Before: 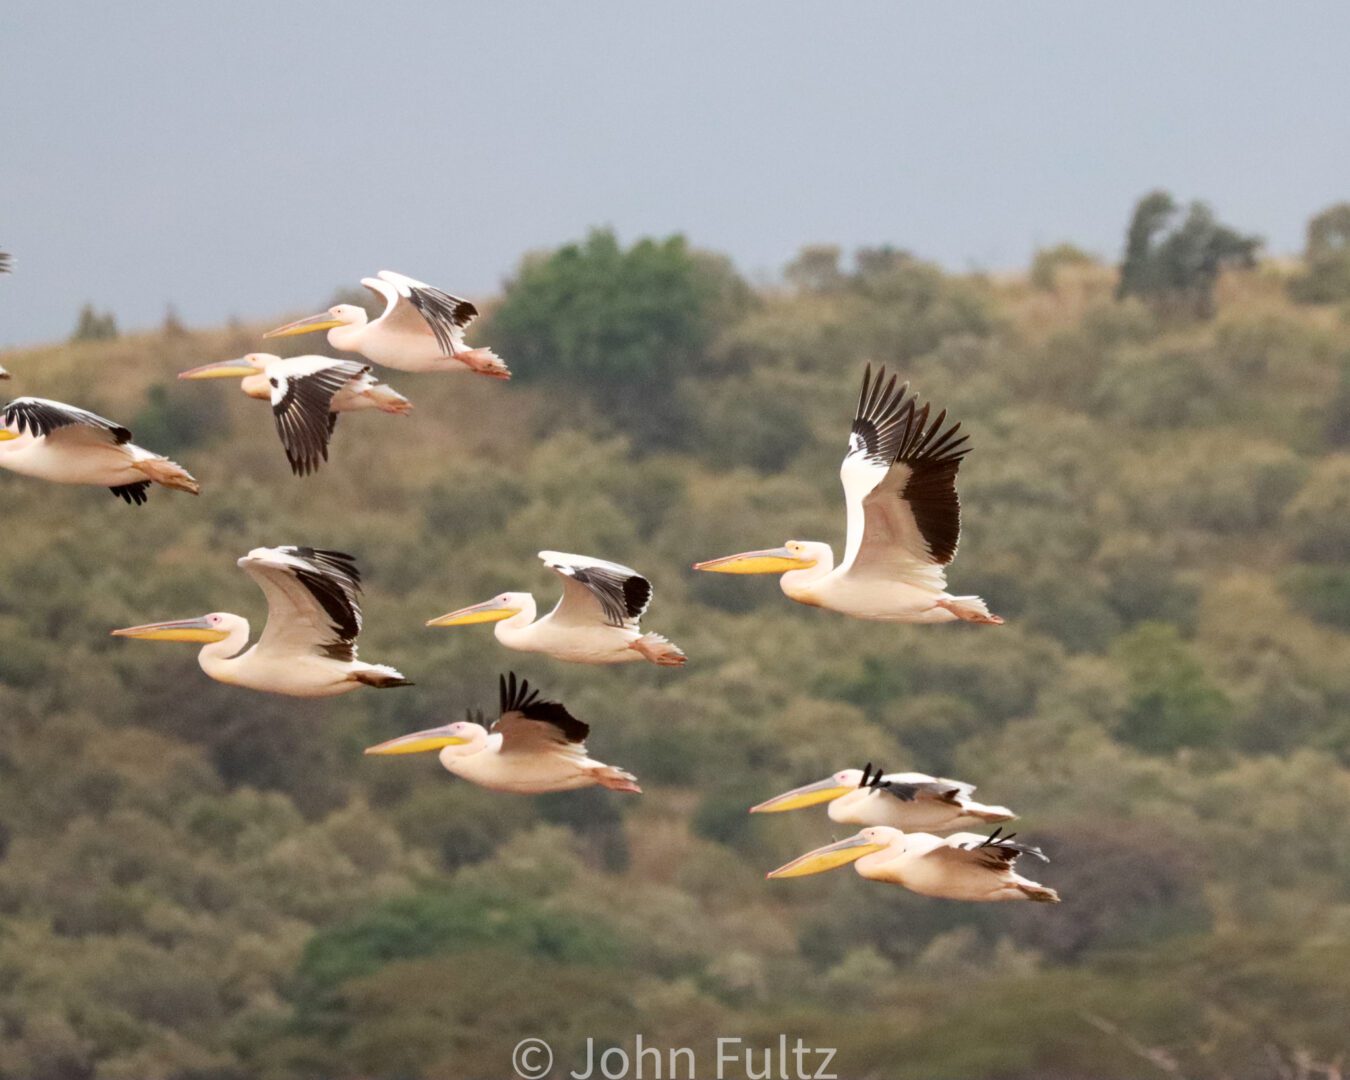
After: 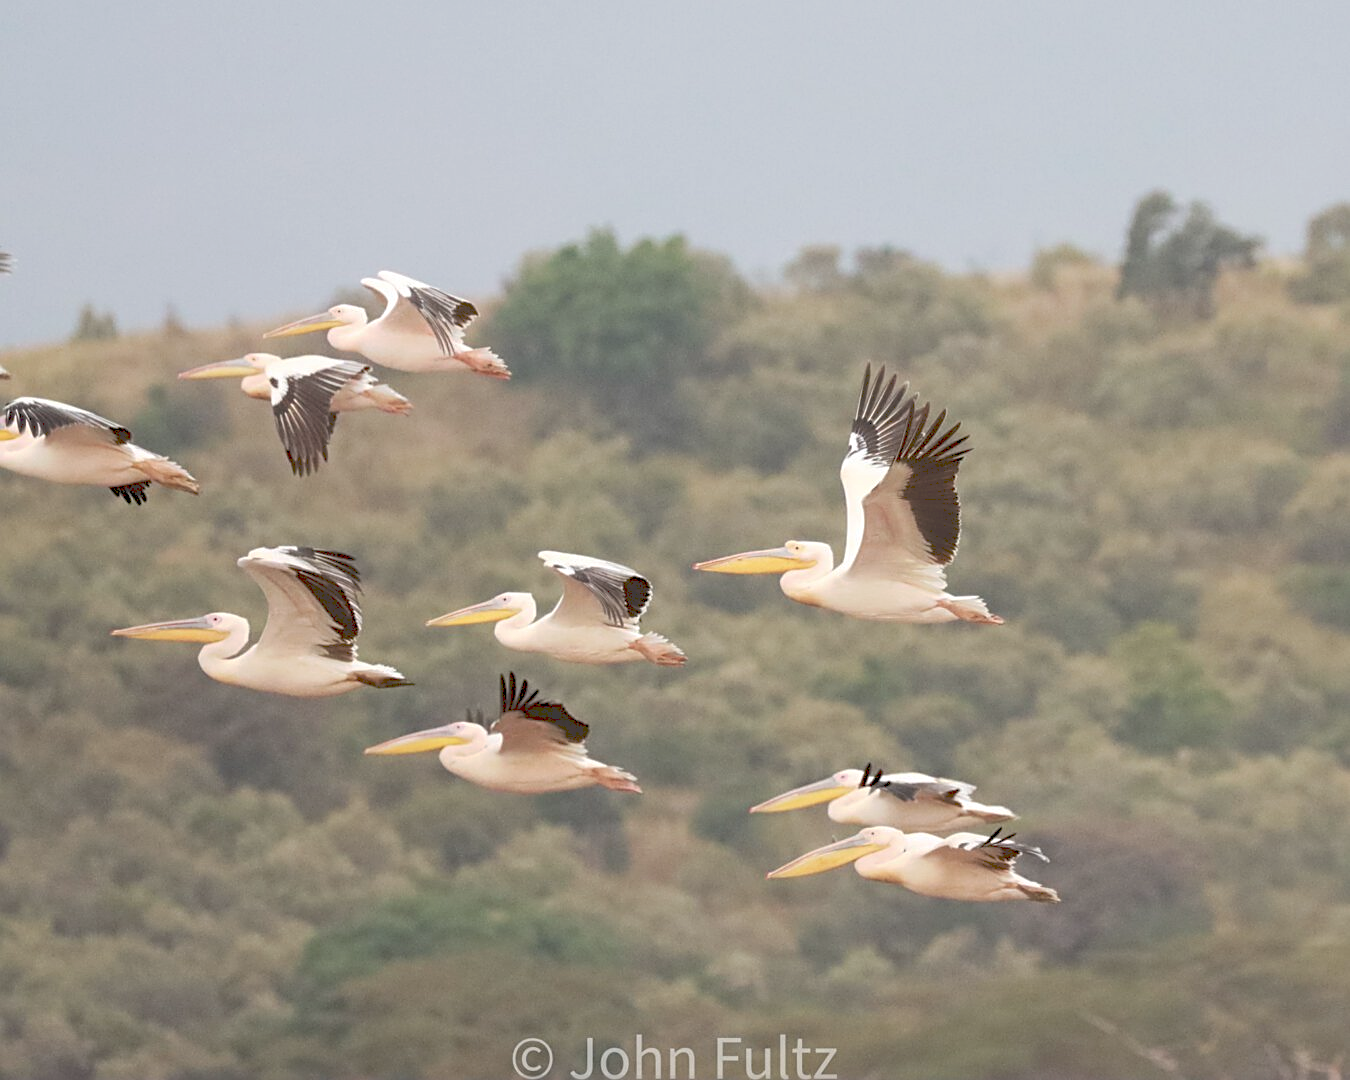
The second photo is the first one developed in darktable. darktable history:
tone curve: curves: ch0 [(0, 0) (0.003, 0.238) (0.011, 0.238) (0.025, 0.242) (0.044, 0.256) (0.069, 0.277) (0.1, 0.294) (0.136, 0.315) (0.177, 0.345) (0.224, 0.379) (0.277, 0.419) (0.335, 0.463) (0.399, 0.511) (0.468, 0.566) (0.543, 0.627) (0.623, 0.687) (0.709, 0.75) (0.801, 0.824) (0.898, 0.89) (1, 1)], preserve colors none
sharpen: on, module defaults
